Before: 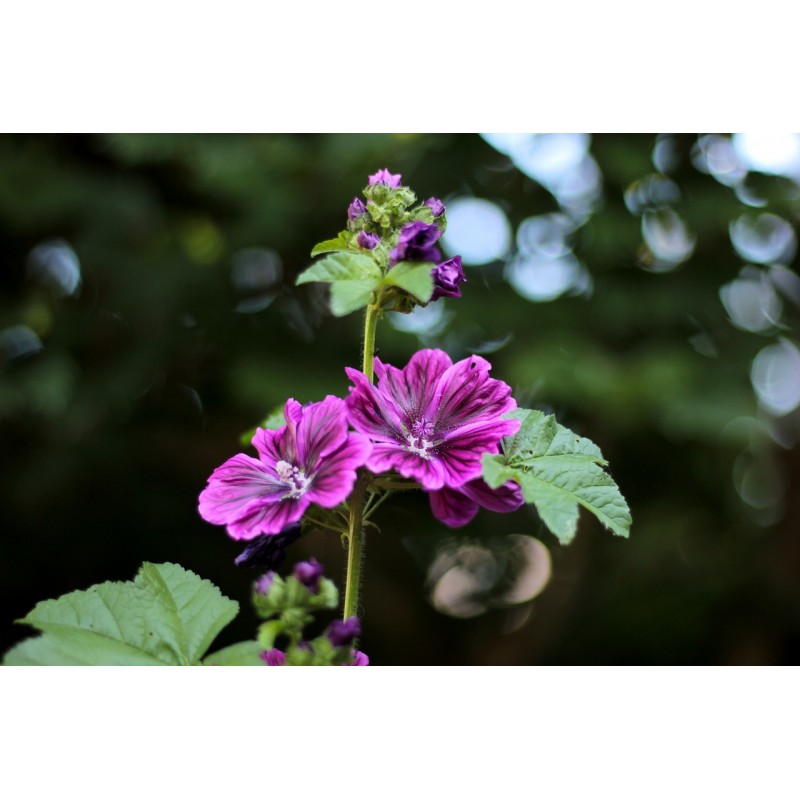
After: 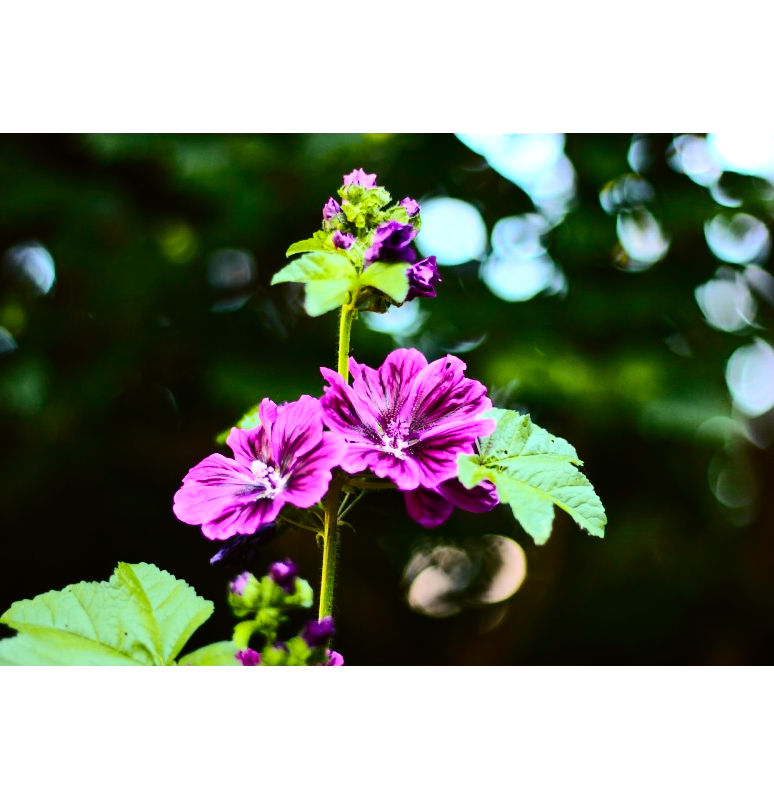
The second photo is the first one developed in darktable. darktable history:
color balance rgb: shadows lift › luminance -20%, power › hue 72.24°, highlights gain › luminance 15%, global offset › hue 171.6°, perceptual saturation grading › highlights -15%, perceptual saturation grading › shadows 25%, global vibrance 35%, contrast 10%
crop and rotate: left 3.238%
tone curve: curves: ch0 [(0, 0.011) (0.104, 0.085) (0.236, 0.234) (0.398, 0.507) (0.472, 0.62) (0.641, 0.773) (0.835, 0.883) (1, 0.961)]; ch1 [(0, 0) (0.353, 0.344) (0.43, 0.401) (0.479, 0.476) (0.502, 0.504) (0.54, 0.542) (0.602, 0.613) (0.638, 0.668) (0.693, 0.727) (1, 1)]; ch2 [(0, 0) (0.34, 0.314) (0.434, 0.43) (0.5, 0.506) (0.528, 0.534) (0.55, 0.567) (0.595, 0.613) (0.644, 0.729) (1, 1)], color space Lab, independent channels, preserve colors none
levels: levels [0, 0.476, 0.951]
shadows and highlights: shadows 32, highlights -32, soften with gaussian
